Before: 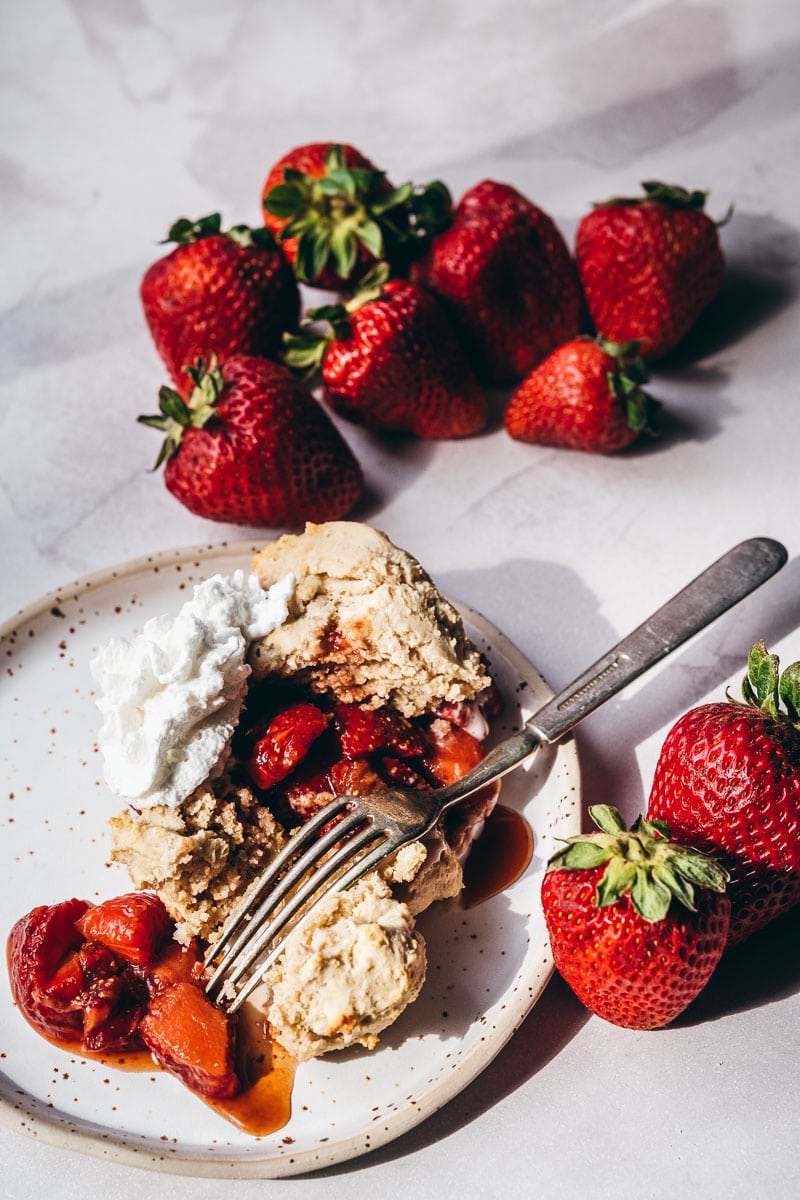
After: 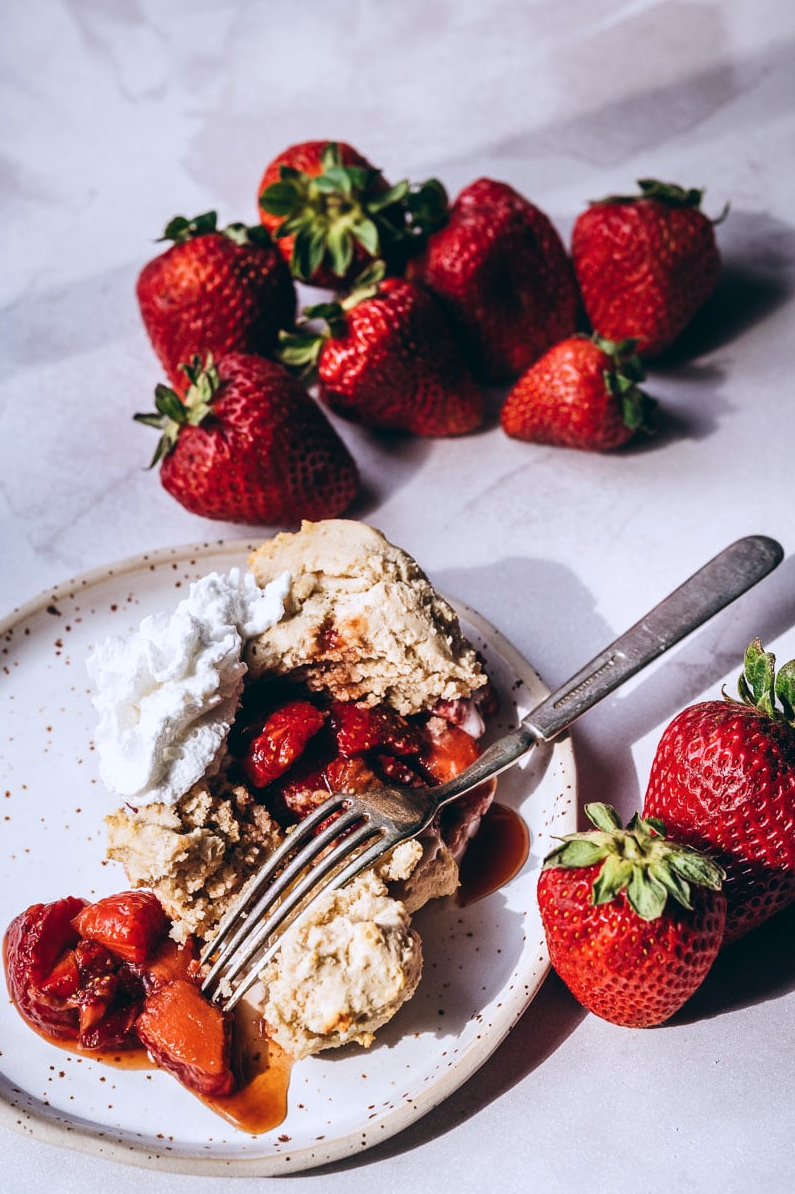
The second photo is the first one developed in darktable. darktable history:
color calibration: illuminant as shot in camera, x 0.358, y 0.373, temperature 4628.91 K
crop and rotate: left 0.614%, top 0.179%, bottom 0.309%
